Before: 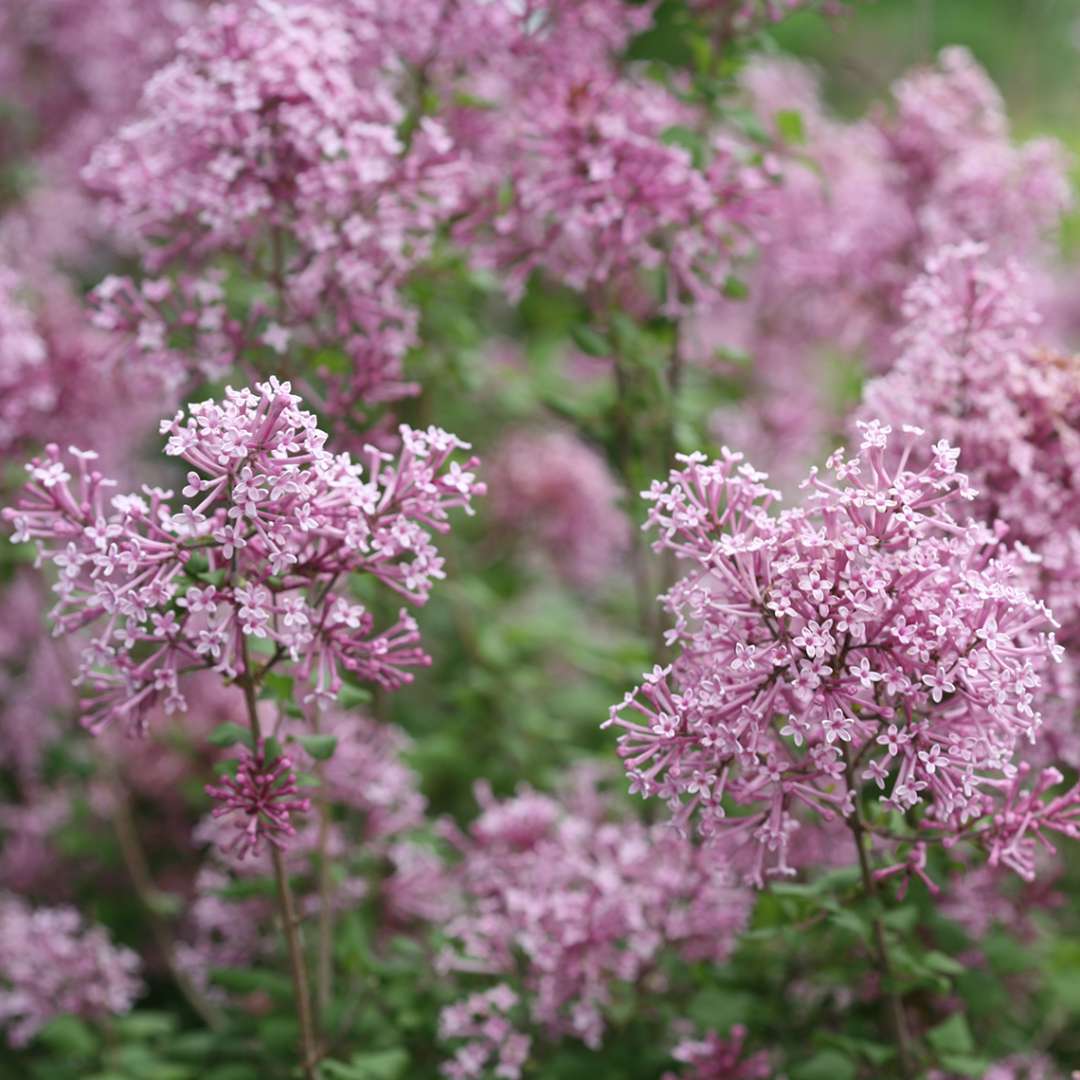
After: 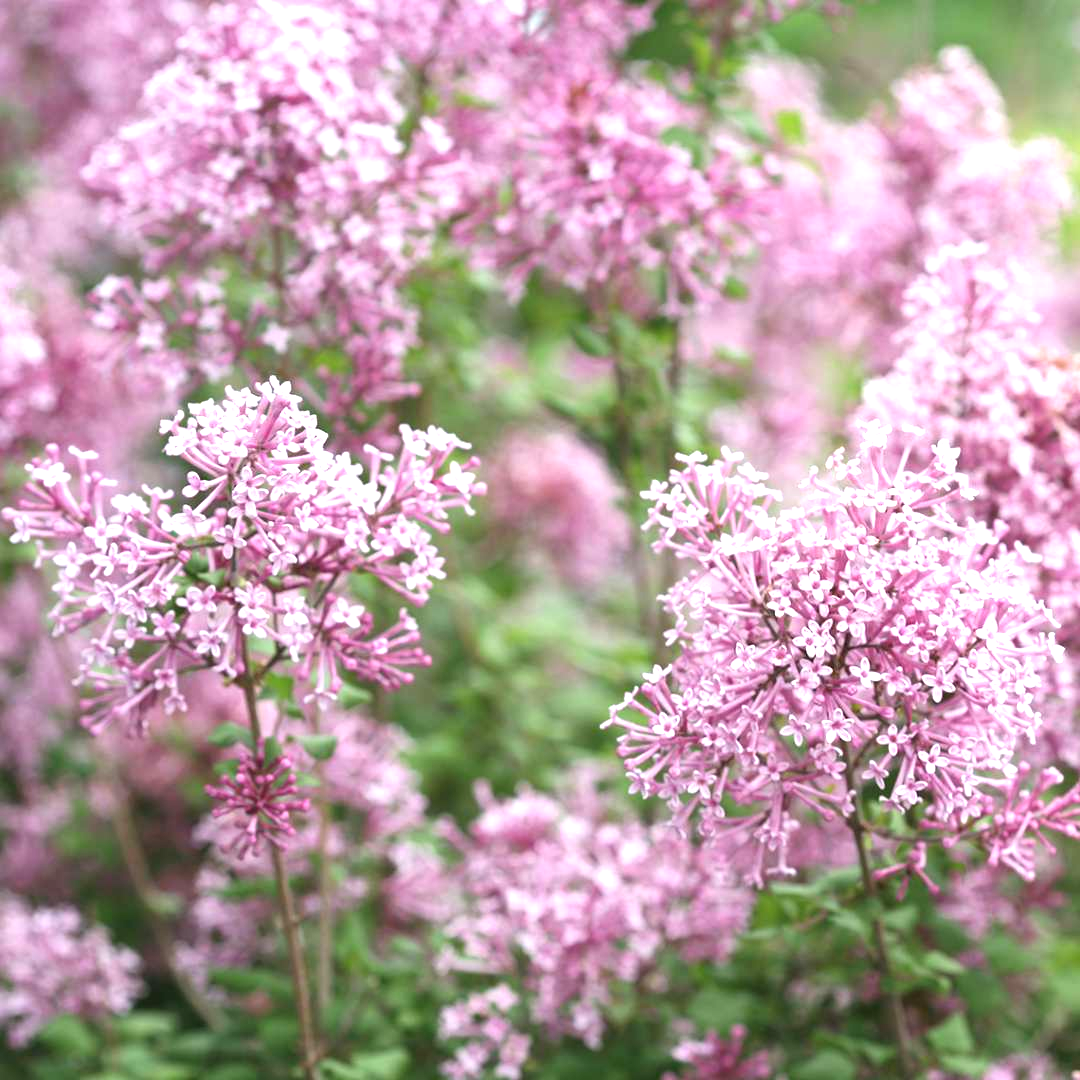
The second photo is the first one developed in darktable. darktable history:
exposure: black level correction 0, exposure 1.001 EV, compensate highlight preservation false
color calibration: illuminant same as pipeline (D50), adaptation XYZ, x 0.346, y 0.357, temperature 5020.55 K
